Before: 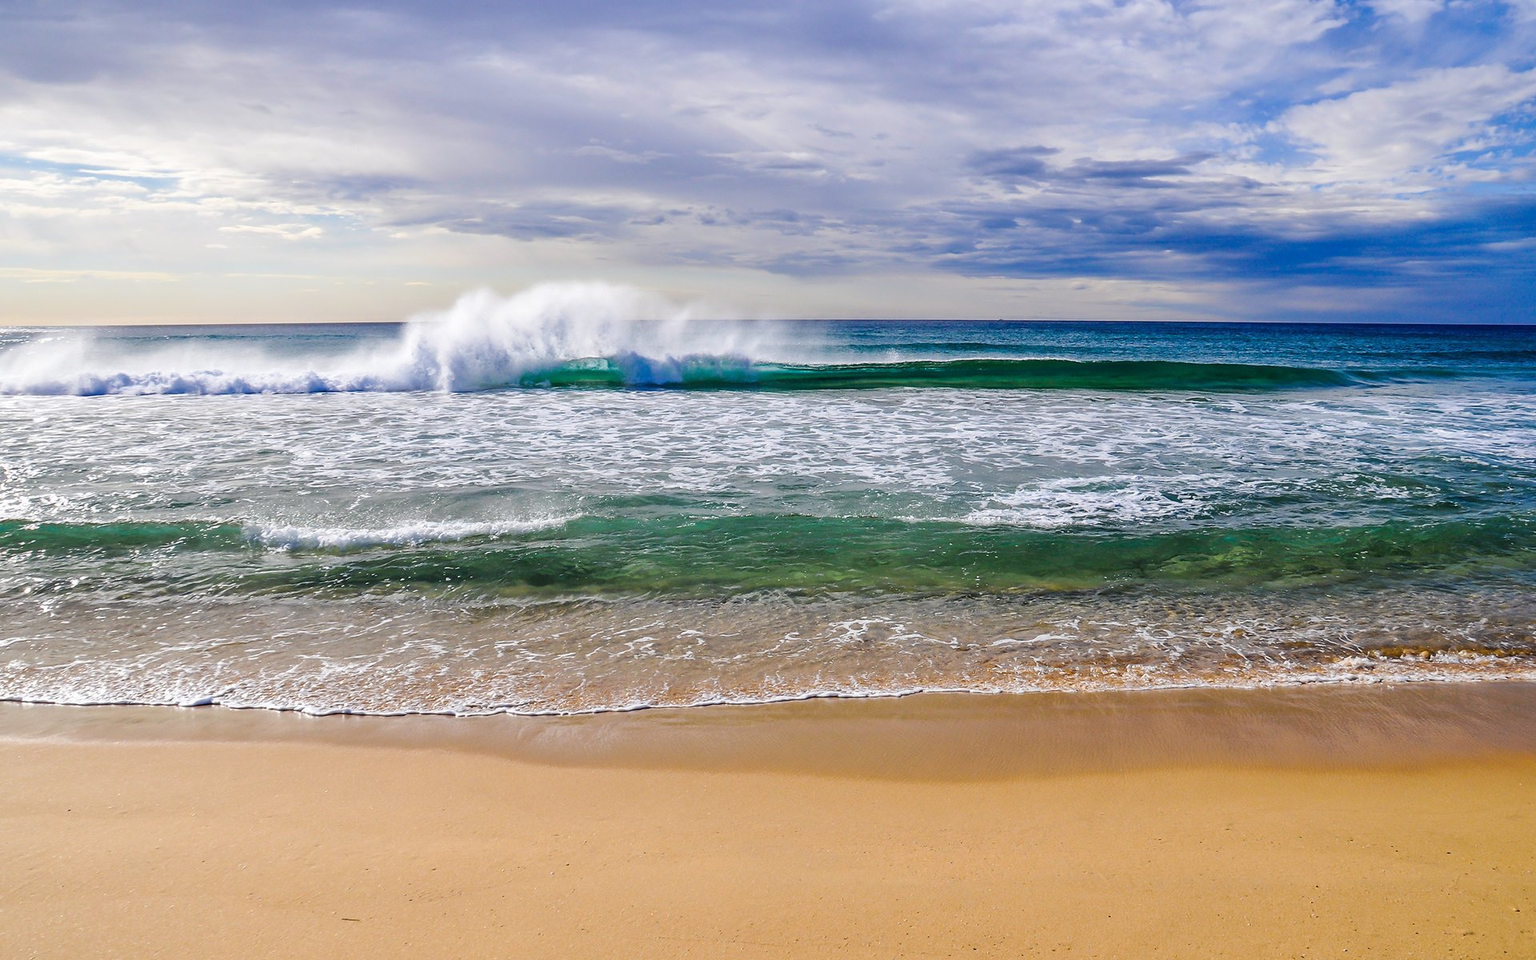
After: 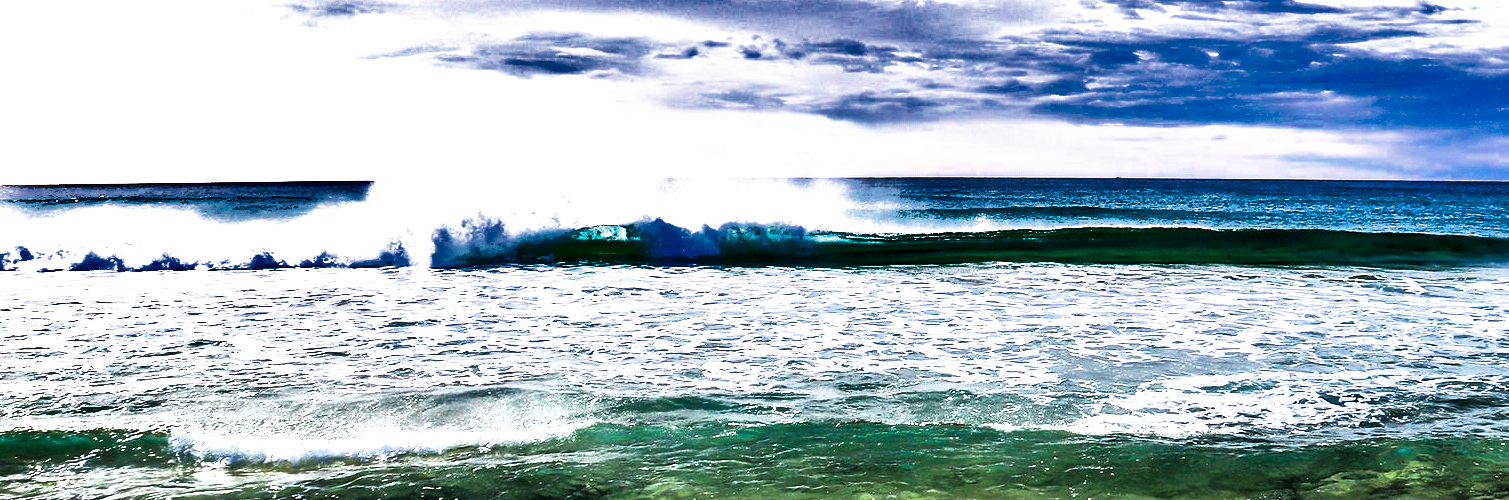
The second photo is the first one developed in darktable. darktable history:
filmic rgb: black relative exposure -8.18 EV, white relative exposure 2.21 EV, threshold 3.04 EV, hardness 7.14, latitude 85.25%, contrast 1.708, highlights saturation mix -3.14%, shadows ↔ highlights balance -2.7%, color science v4 (2020), enable highlight reconstruction true
velvia: on, module defaults
crop: left 6.942%, top 18.562%, right 14.462%, bottom 39.759%
exposure: black level correction 0, exposure 0.696 EV, compensate highlight preservation false
shadows and highlights: shadows 20.97, highlights -81.35, soften with gaussian
